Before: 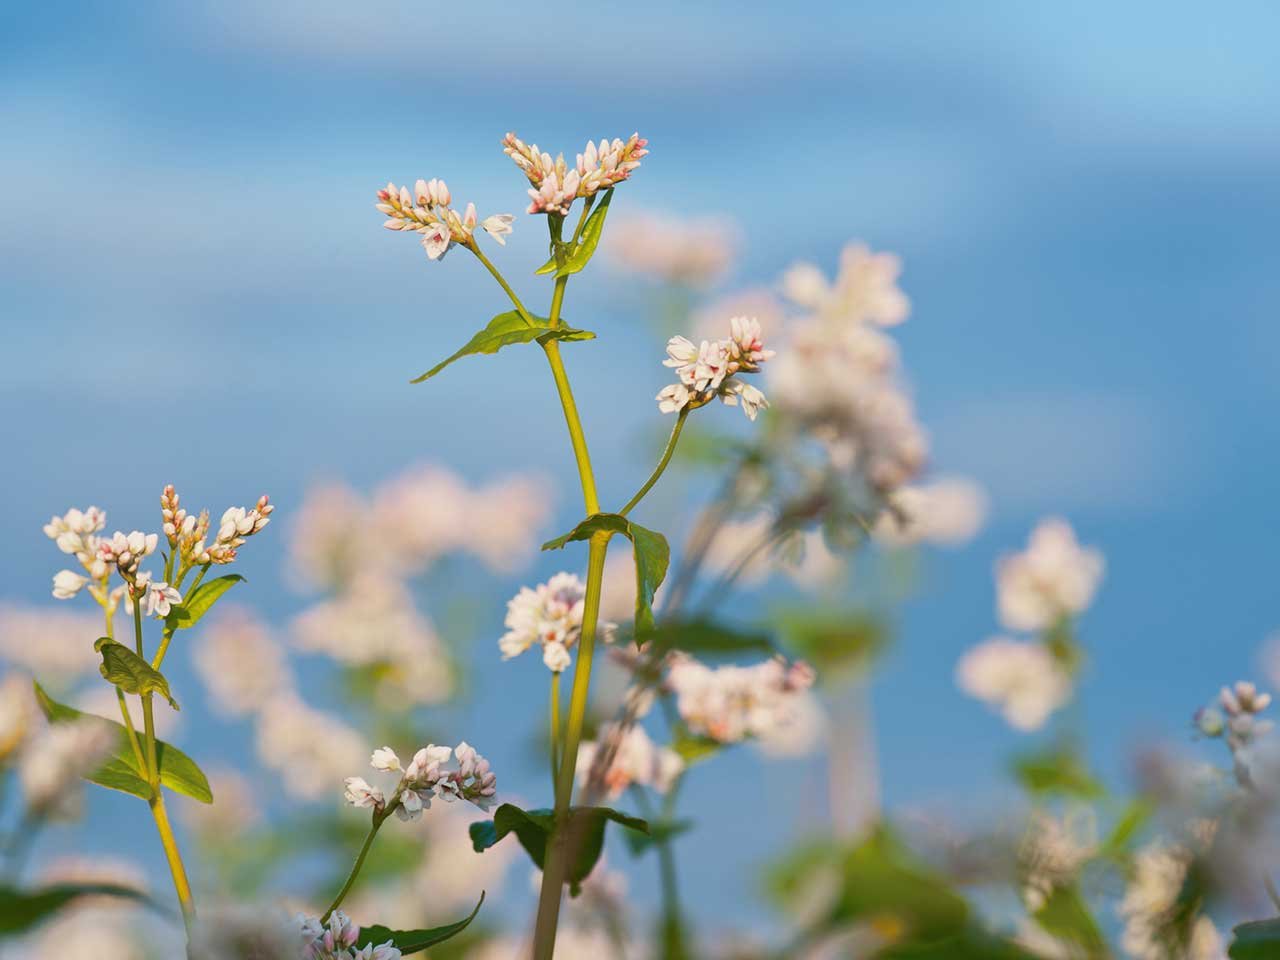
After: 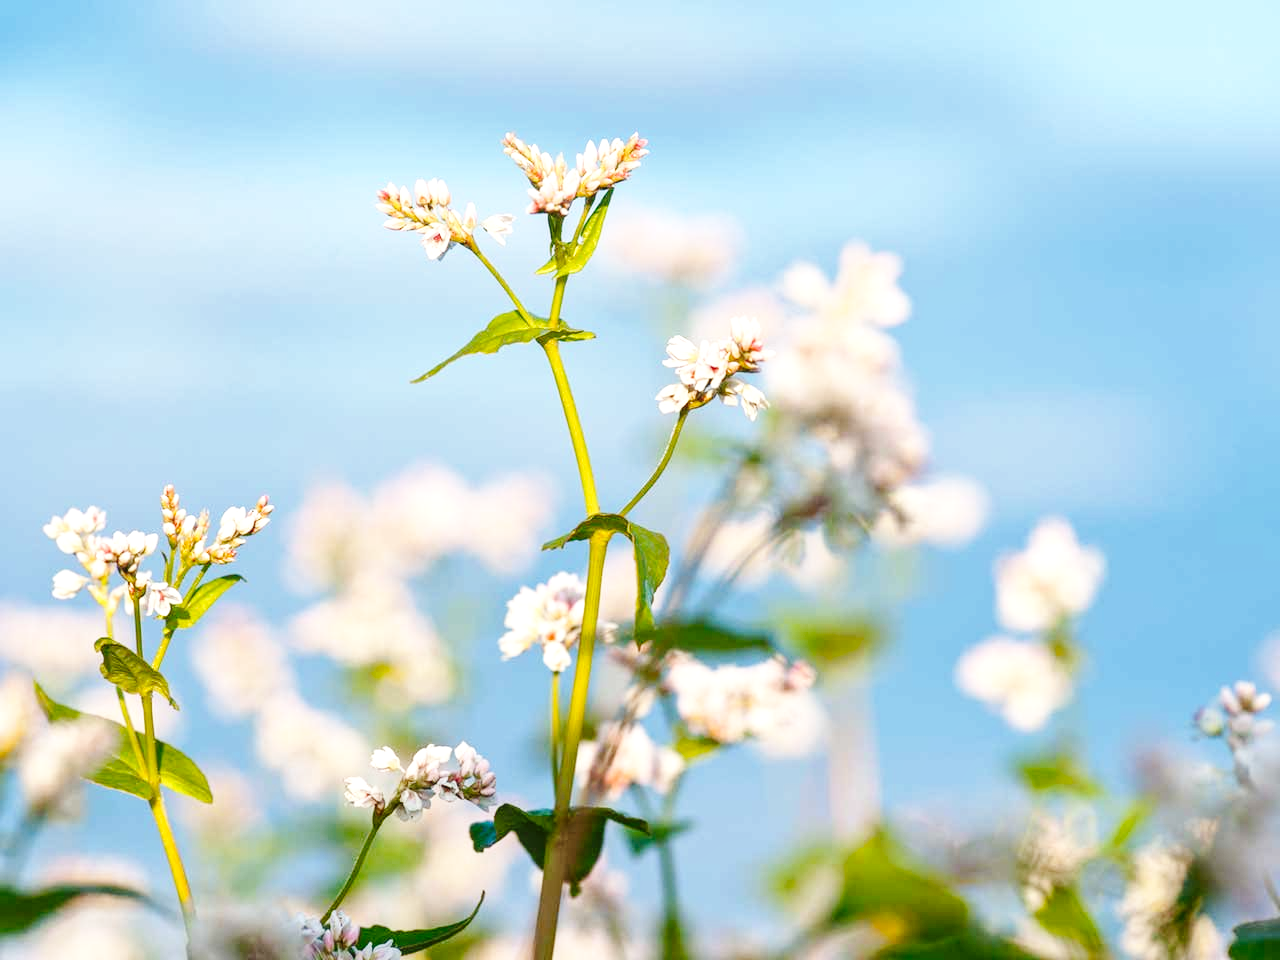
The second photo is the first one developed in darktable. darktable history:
exposure: black level correction 0, exposure 0.499 EV, compensate highlight preservation false
base curve: curves: ch0 [(0, 0) (0.036, 0.025) (0.121, 0.166) (0.206, 0.329) (0.605, 0.79) (1, 1)], preserve colors none
local contrast: on, module defaults
